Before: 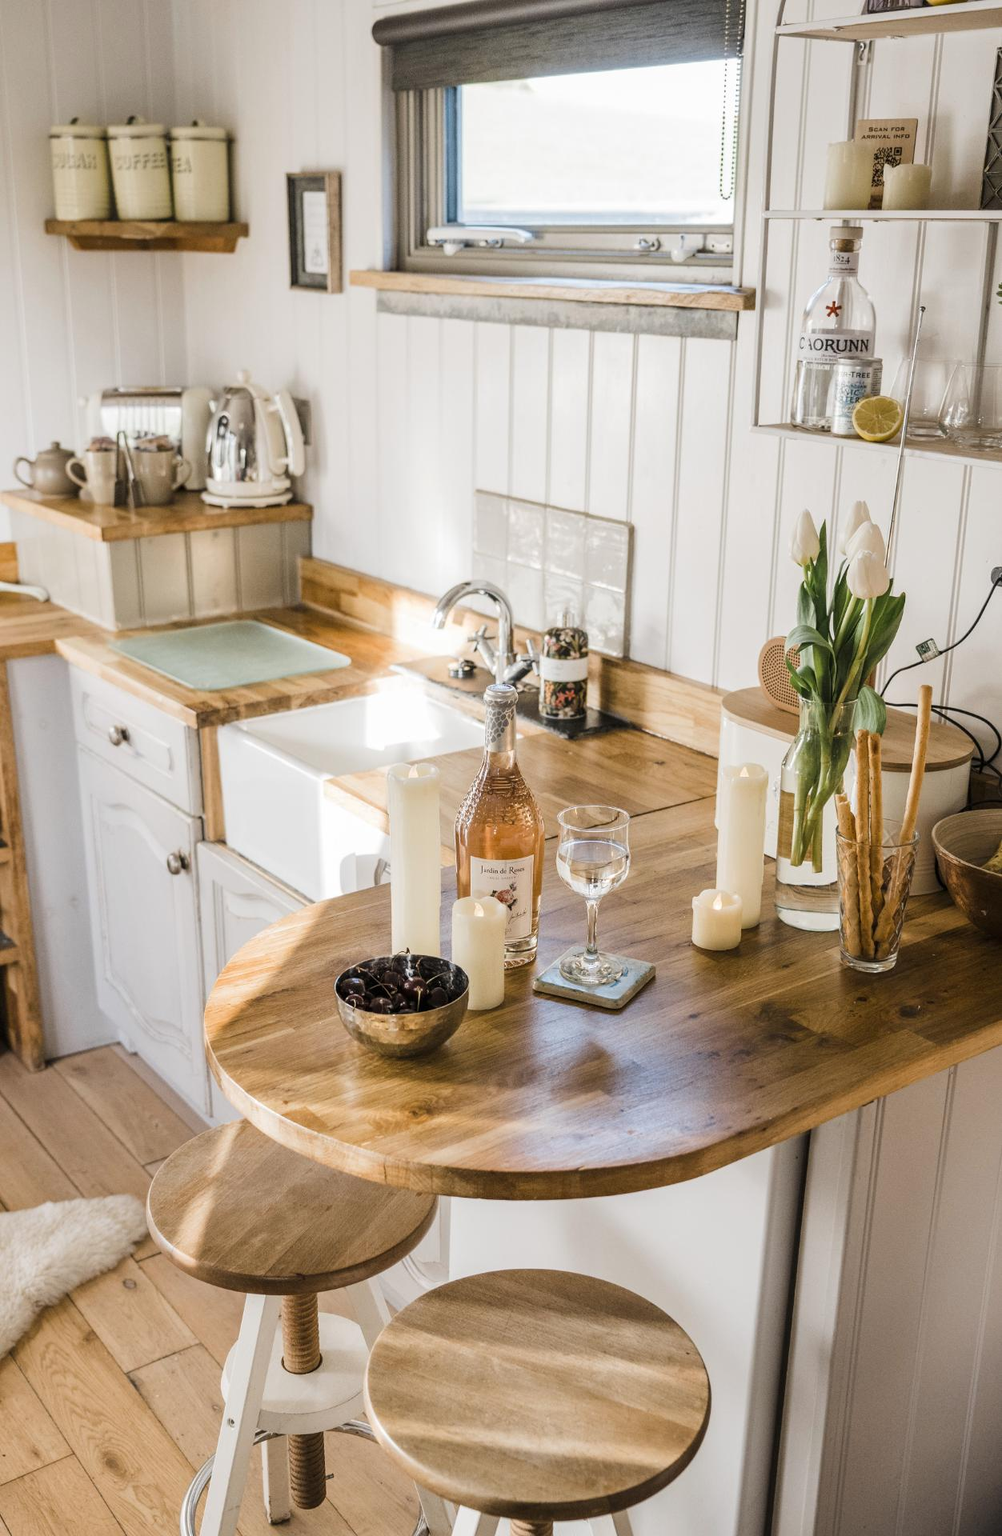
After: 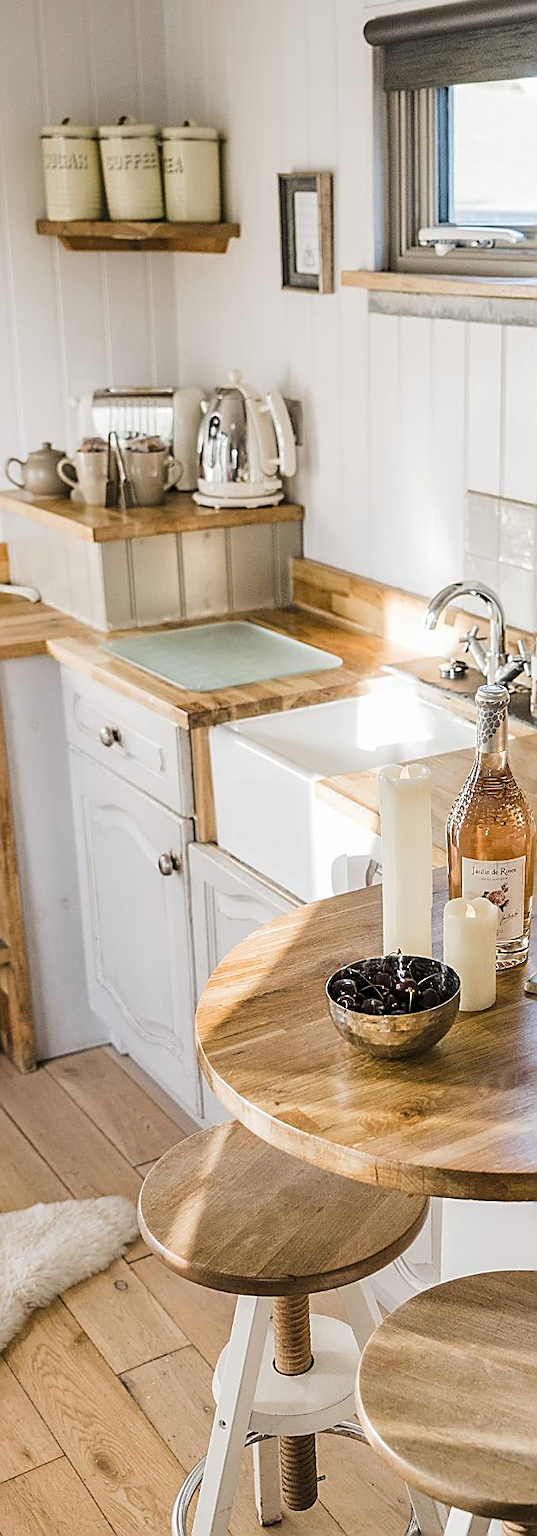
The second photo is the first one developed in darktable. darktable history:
sharpen: radius 1.695, amount 1.291
crop: left 0.896%, right 45.46%, bottom 0.081%
